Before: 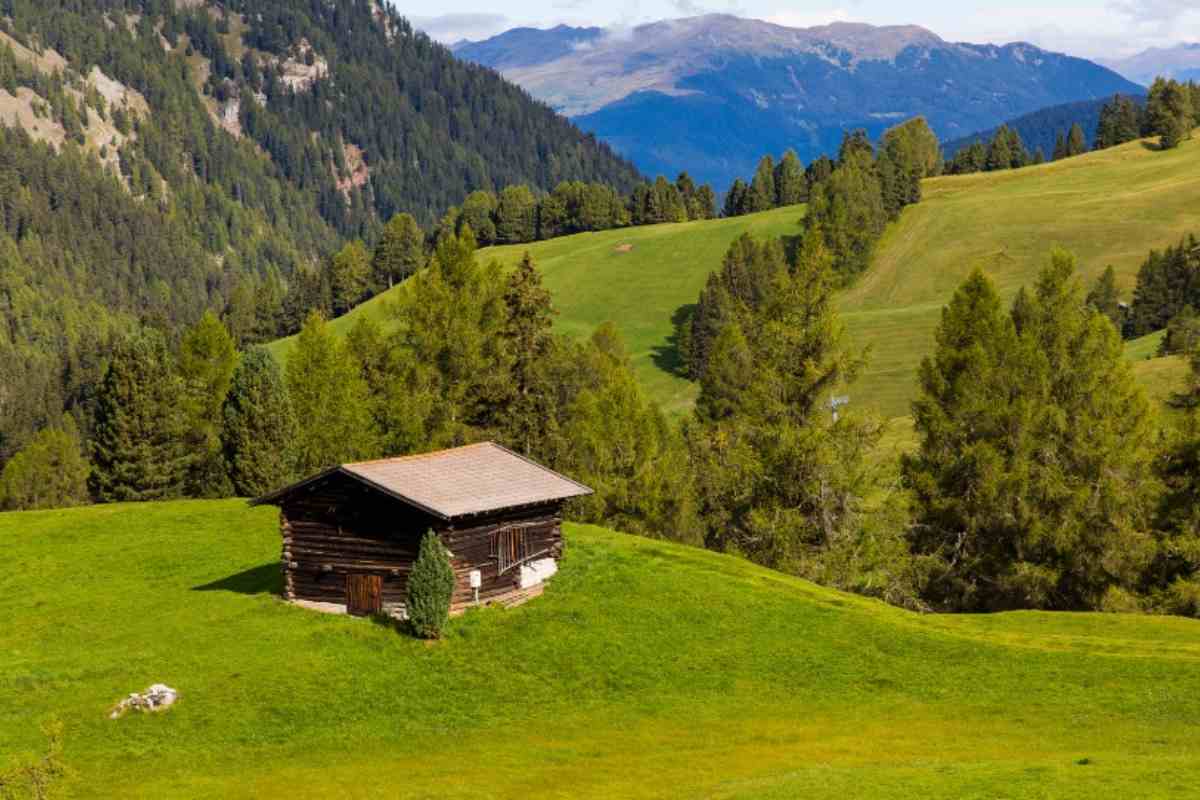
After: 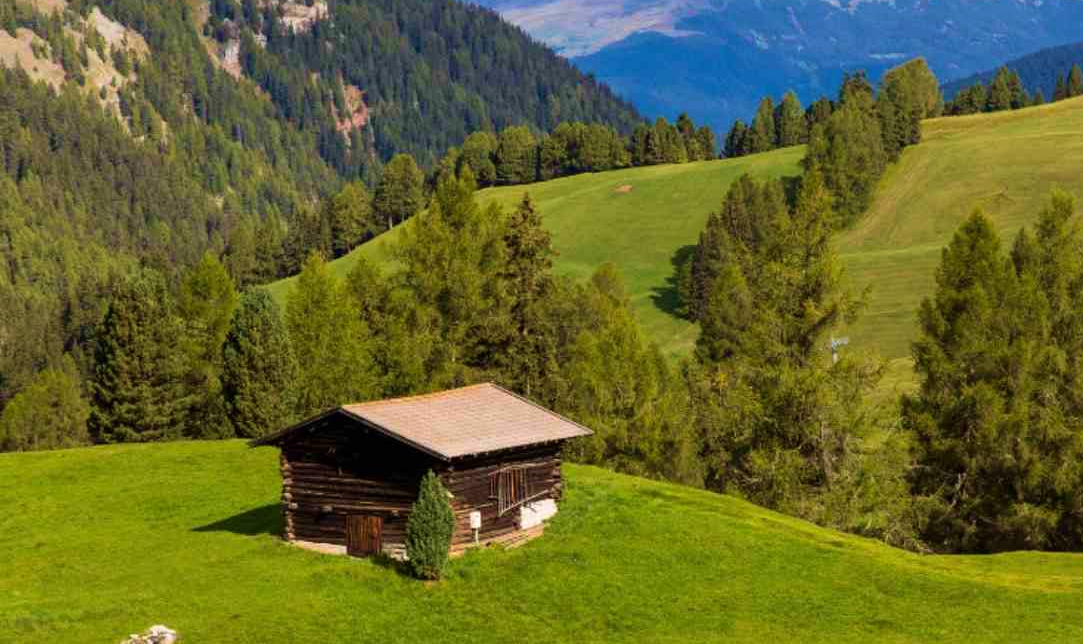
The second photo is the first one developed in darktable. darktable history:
velvia: strength 40%
crop: top 7.49%, right 9.717%, bottom 11.943%
